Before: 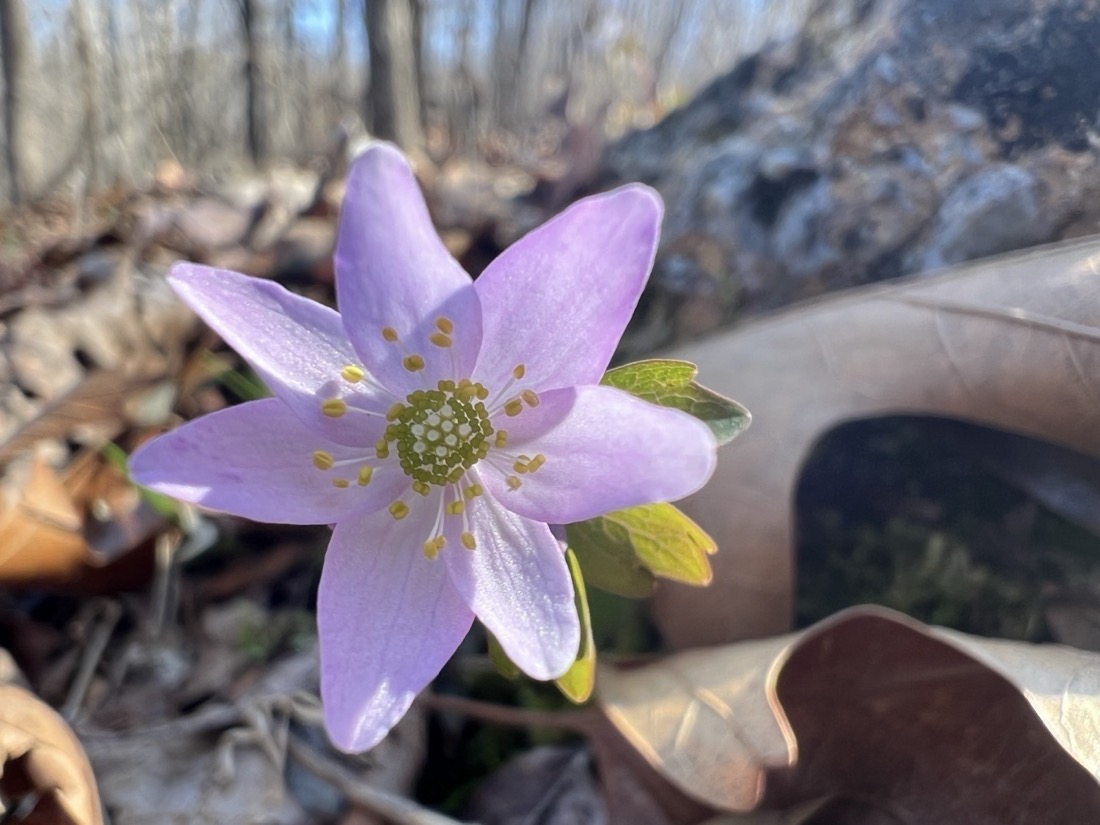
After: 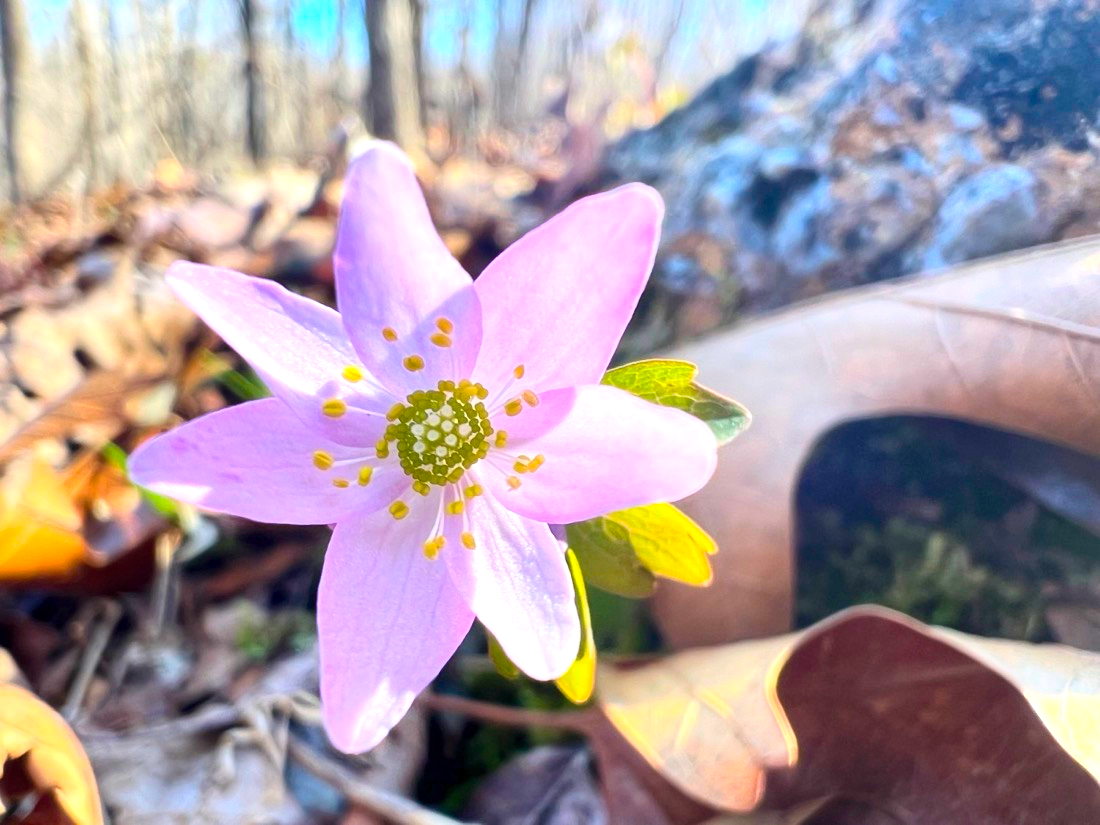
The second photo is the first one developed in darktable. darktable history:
exposure: exposure 0.6 EV, compensate highlight preservation false
color balance rgb: linear chroma grading › global chroma 13.3%, global vibrance 41.49%
contrast brightness saturation: contrast 0.2, brightness 0.16, saturation 0.22
local contrast: mode bilateral grid, contrast 20, coarseness 50, detail 120%, midtone range 0.2
